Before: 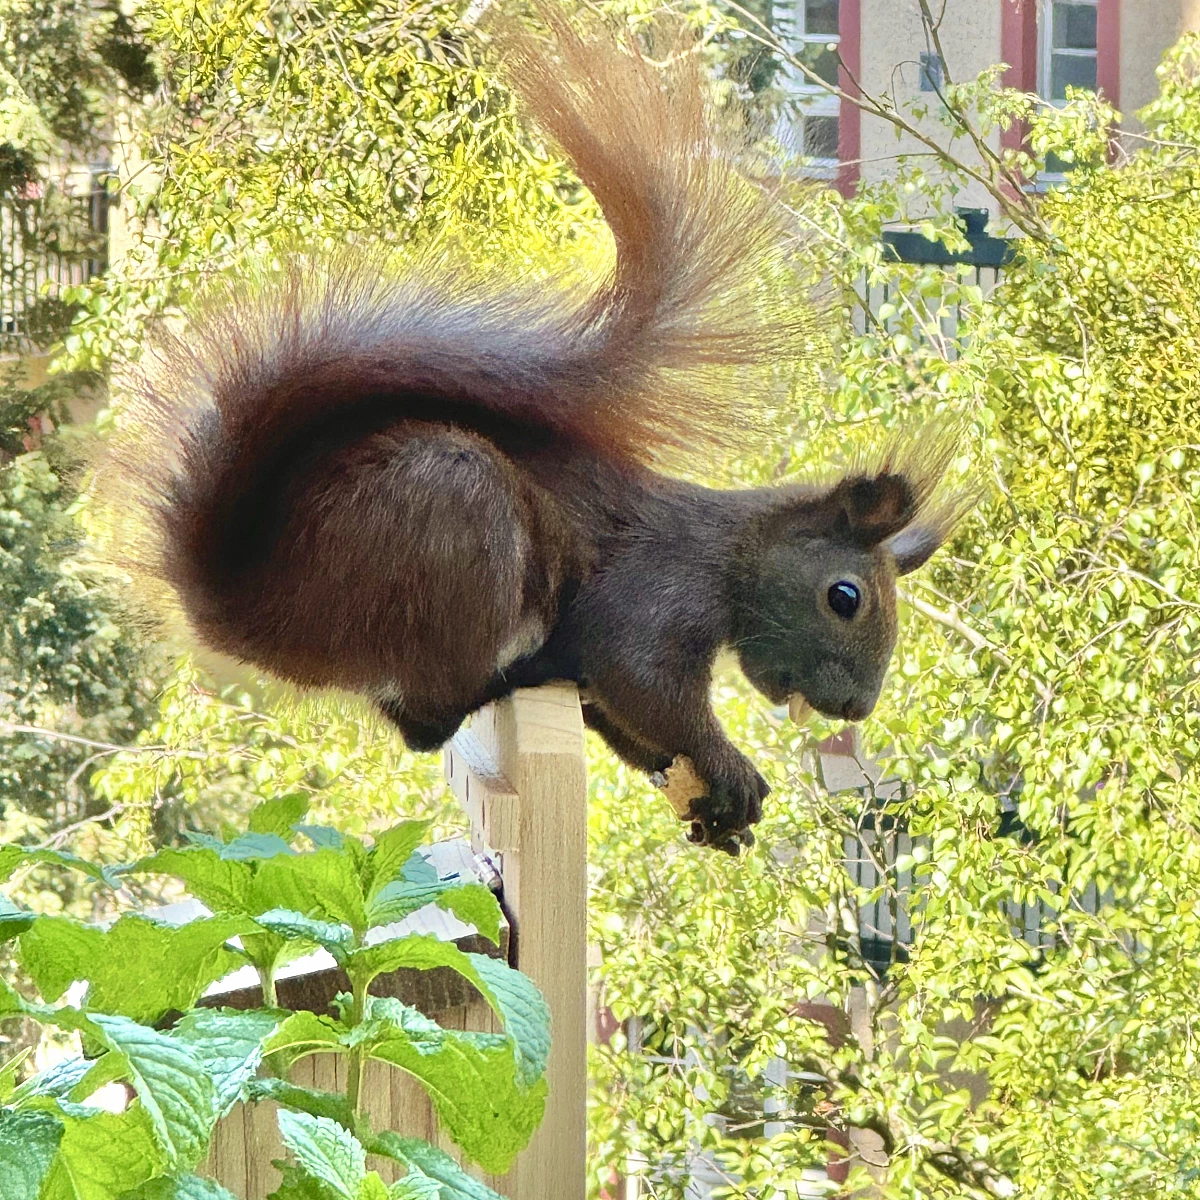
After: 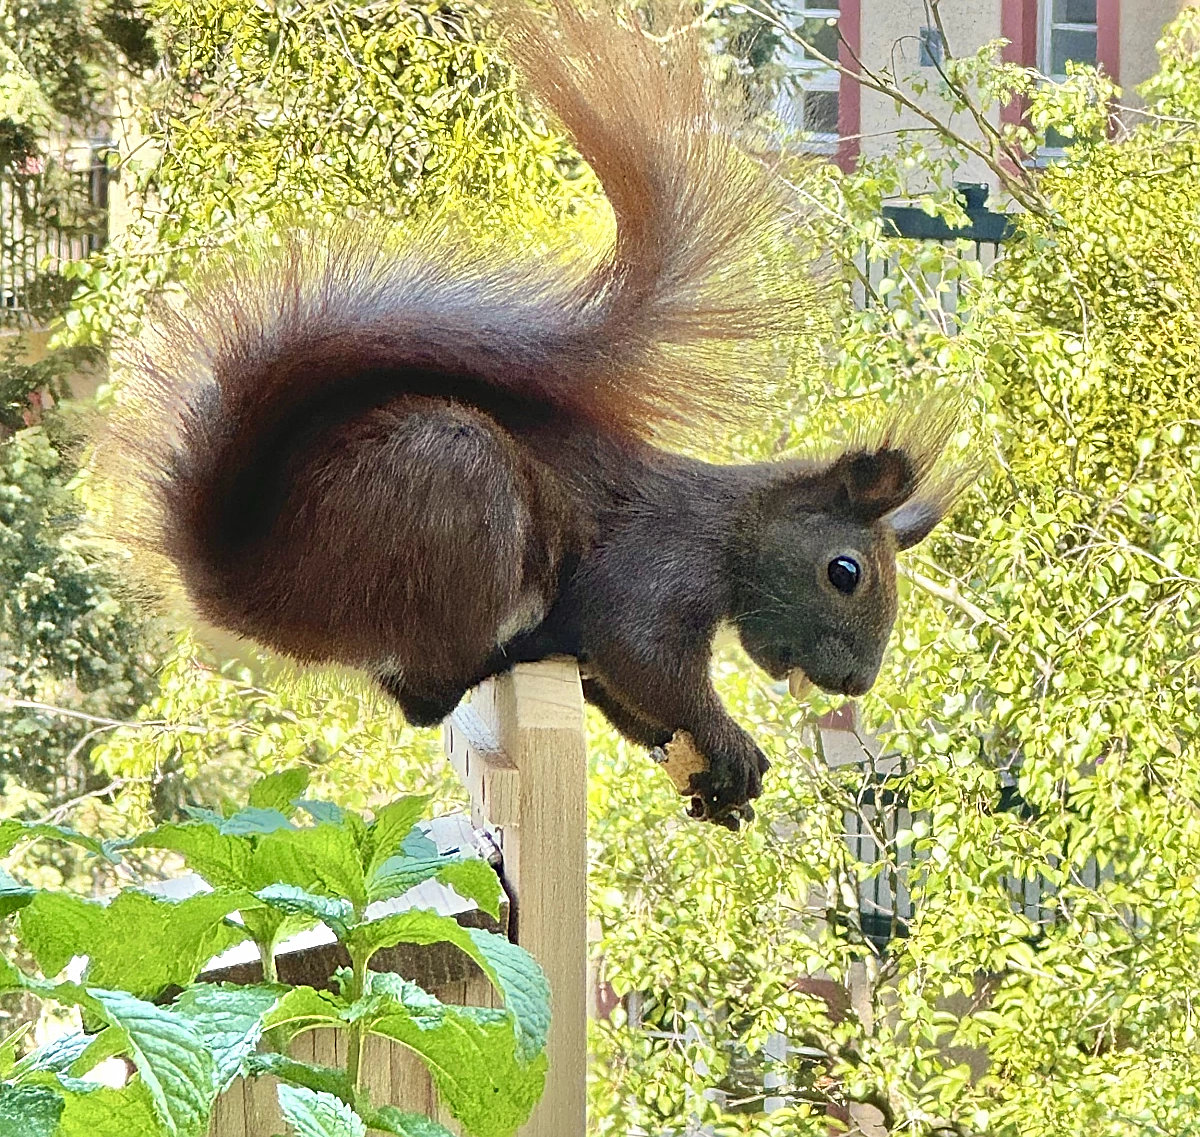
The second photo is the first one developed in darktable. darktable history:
crop and rotate: top 2.096%, bottom 3.124%
sharpen: amount 0.595
